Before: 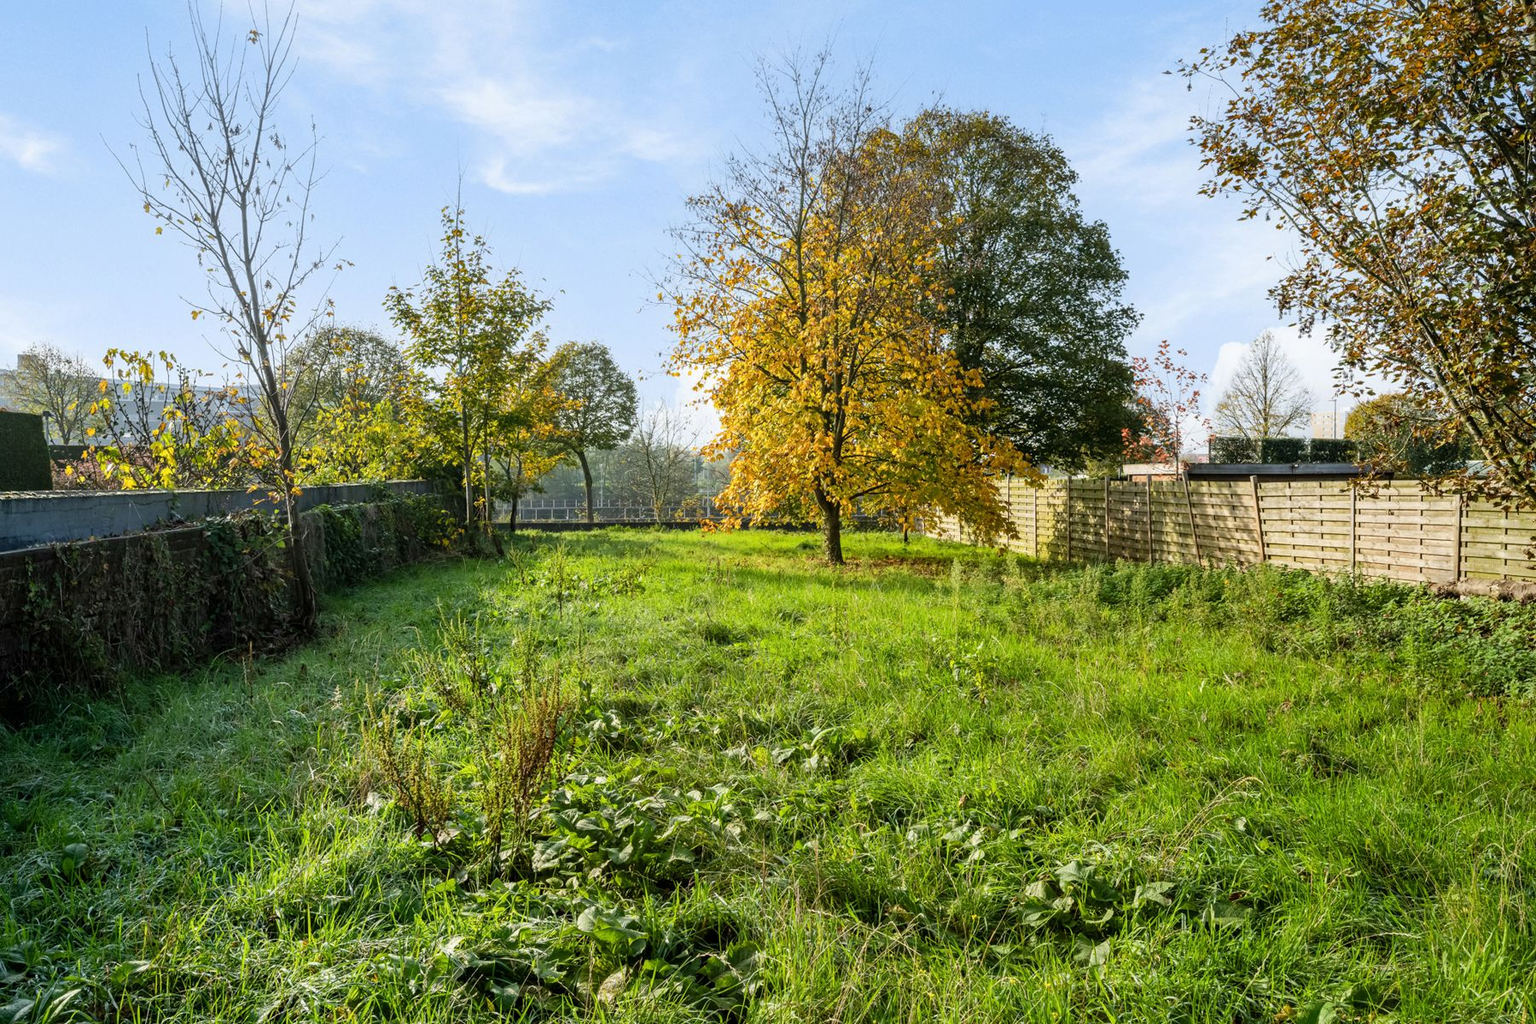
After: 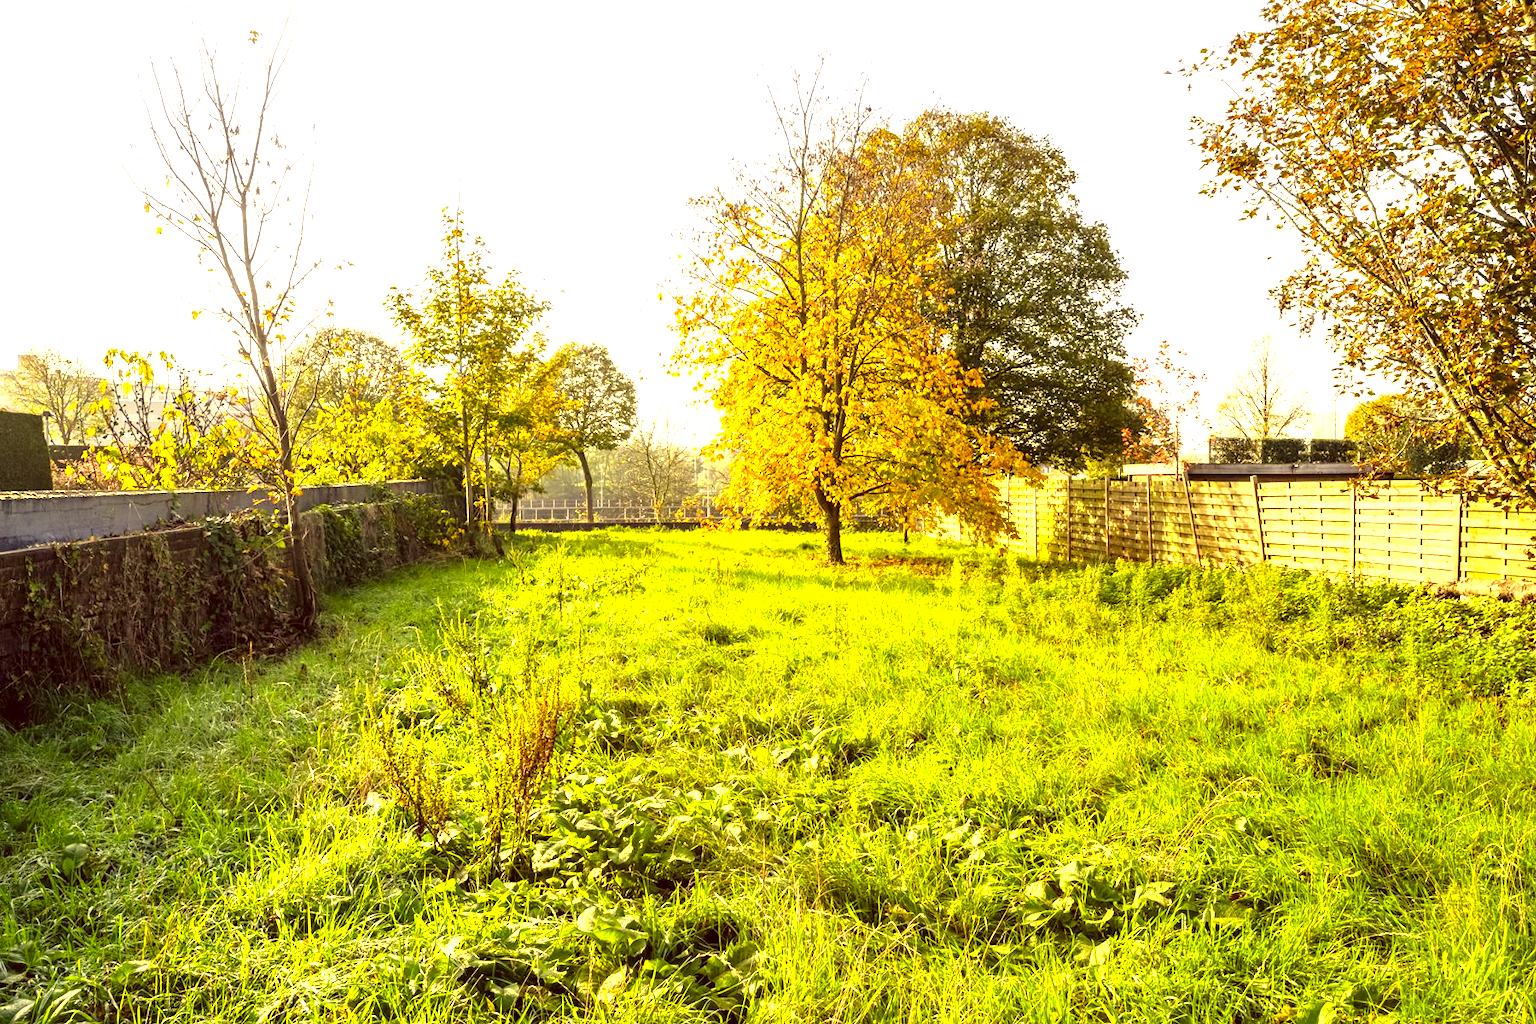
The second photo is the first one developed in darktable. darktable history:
color correction: highlights a* 9.63, highlights b* 38.37, shadows a* 14.62, shadows b* 3.62
exposure: black level correction 0, exposure 1.447 EV, compensate highlight preservation false
